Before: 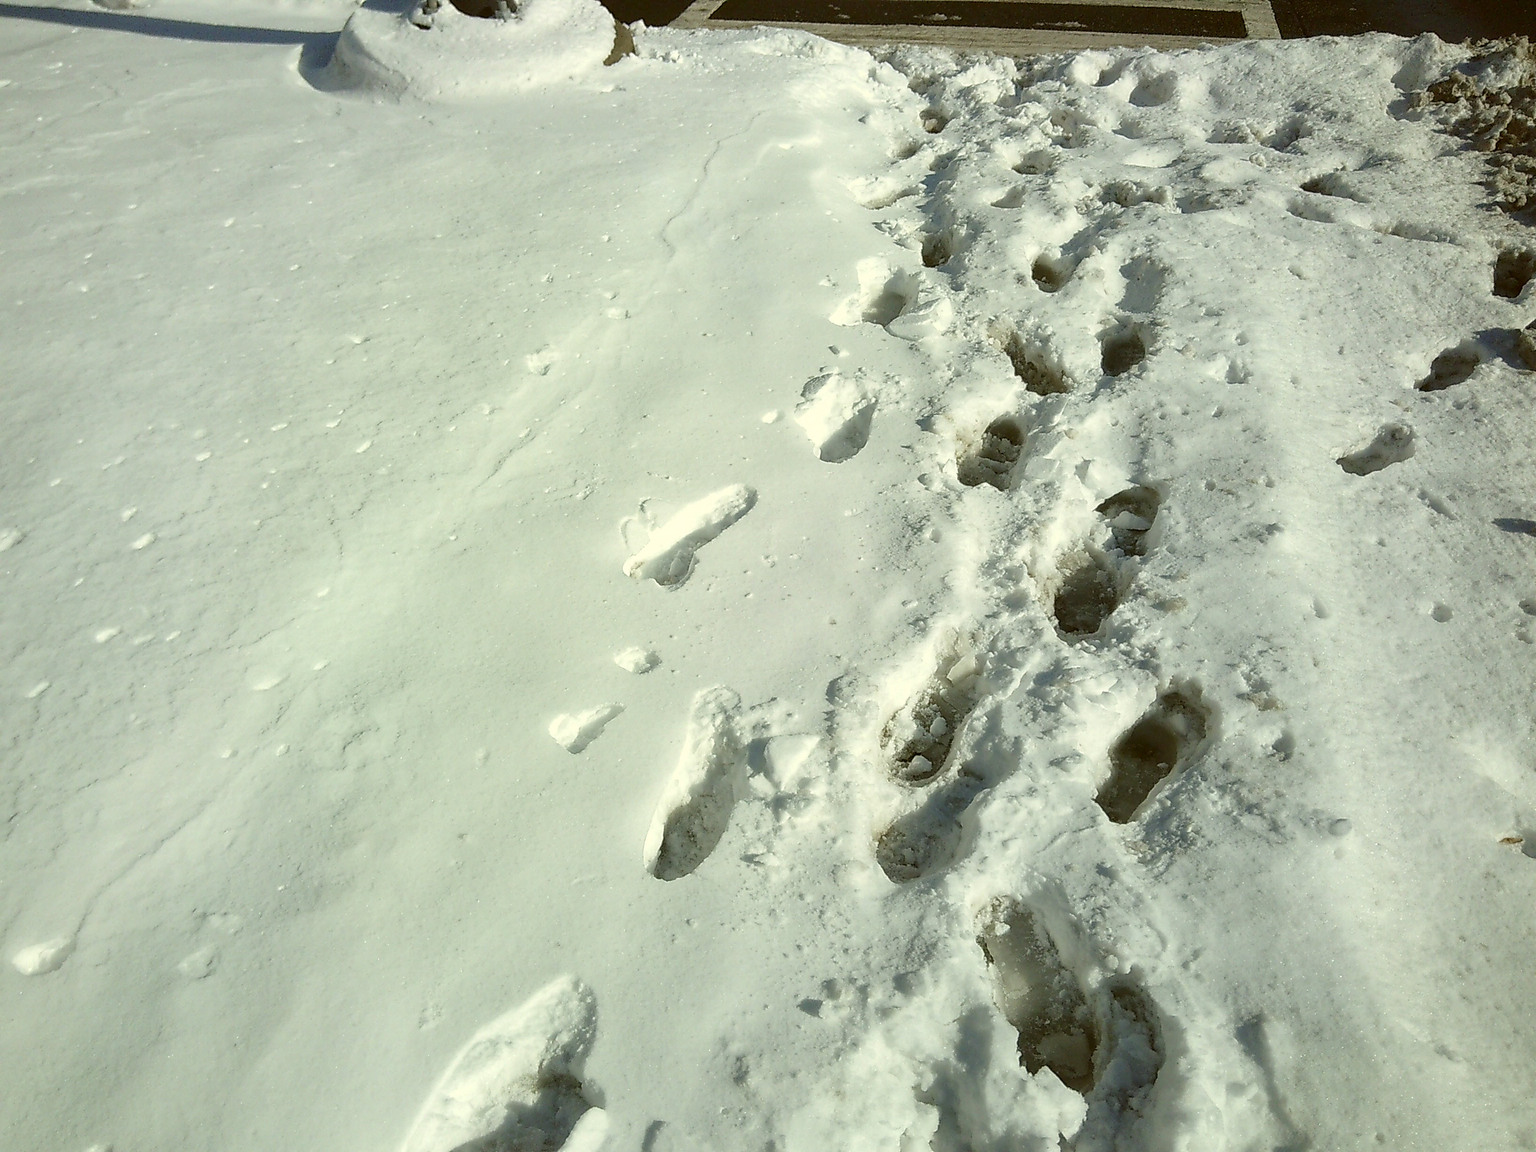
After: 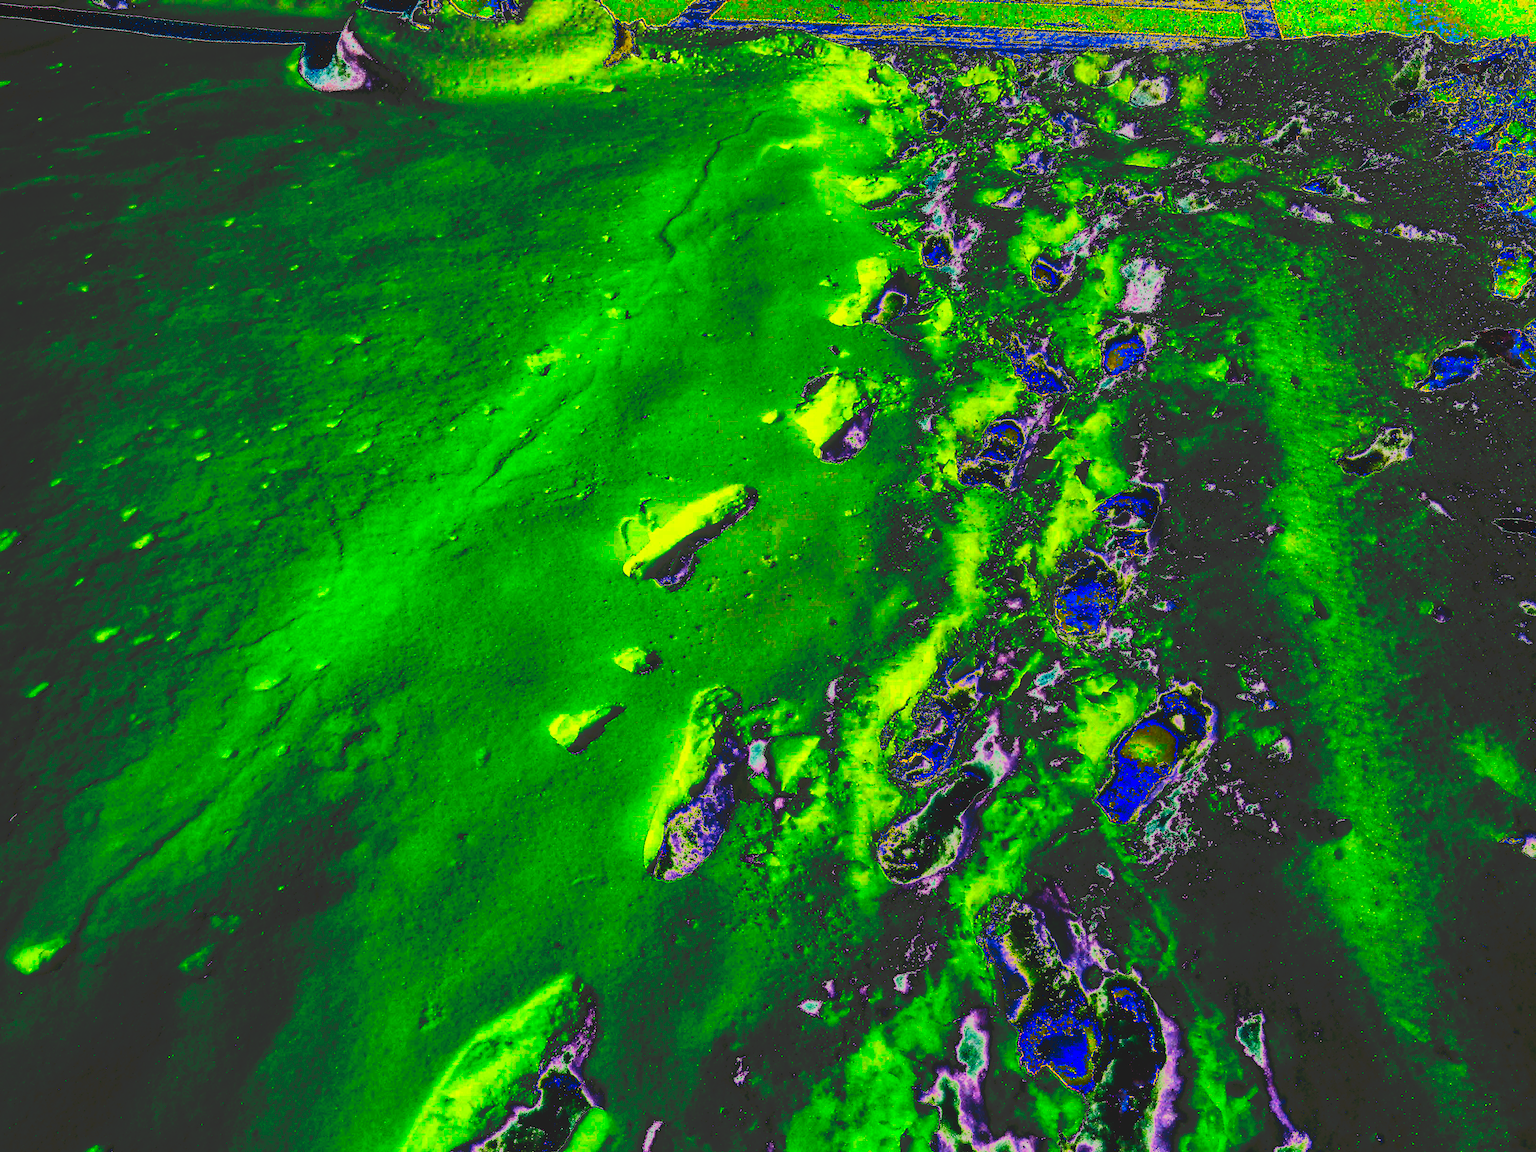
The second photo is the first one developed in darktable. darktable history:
local contrast: detail 110%
contrast brightness saturation: contrast 0.4, brightness 0.05, saturation 0.25
tone curve: curves: ch0 [(0, 0) (0.003, 0.99) (0.011, 0.983) (0.025, 0.934) (0.044, 0.719) (0.069, 0.382) (0.1, 0.204) (0.136, 0.093) (0.177, 0.094) (0.224, 0.093) (0.277, 0.098) (0.335, 0.214) (0.399, 0.616) (0.468, 0.827) (0.543, 0.464) (0.623, 0.145) (0.709, 0.127) (0.801, 0.187) (0.898, 0.203) (1, 1)], preserve colors none
white balance: red 1, blue 1
